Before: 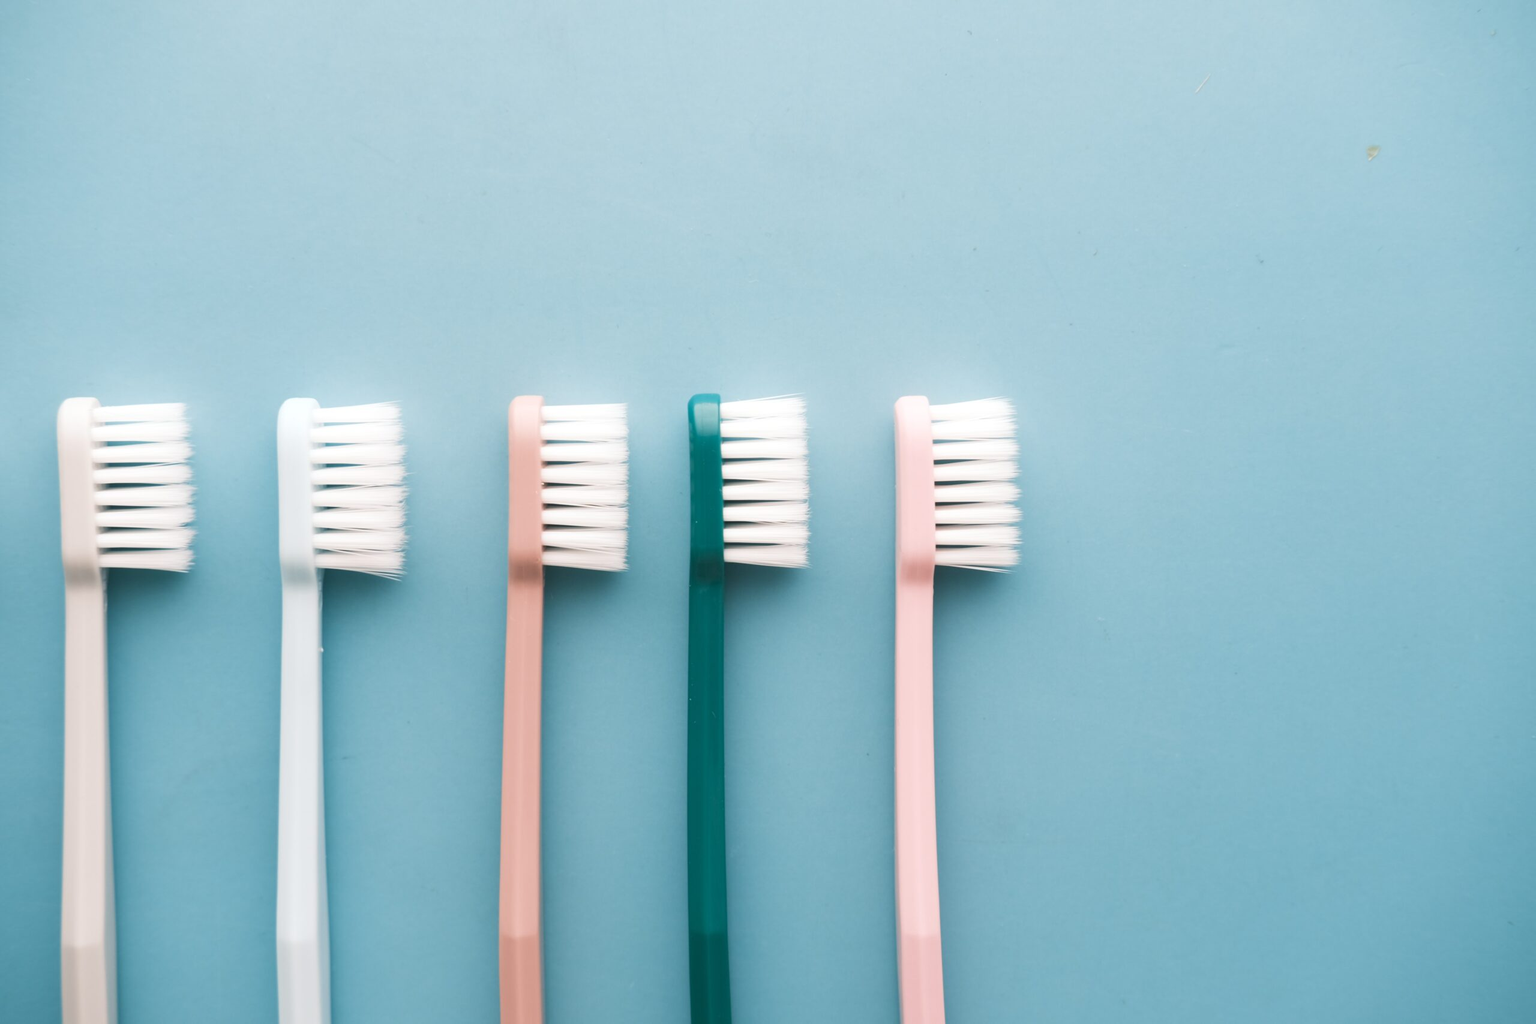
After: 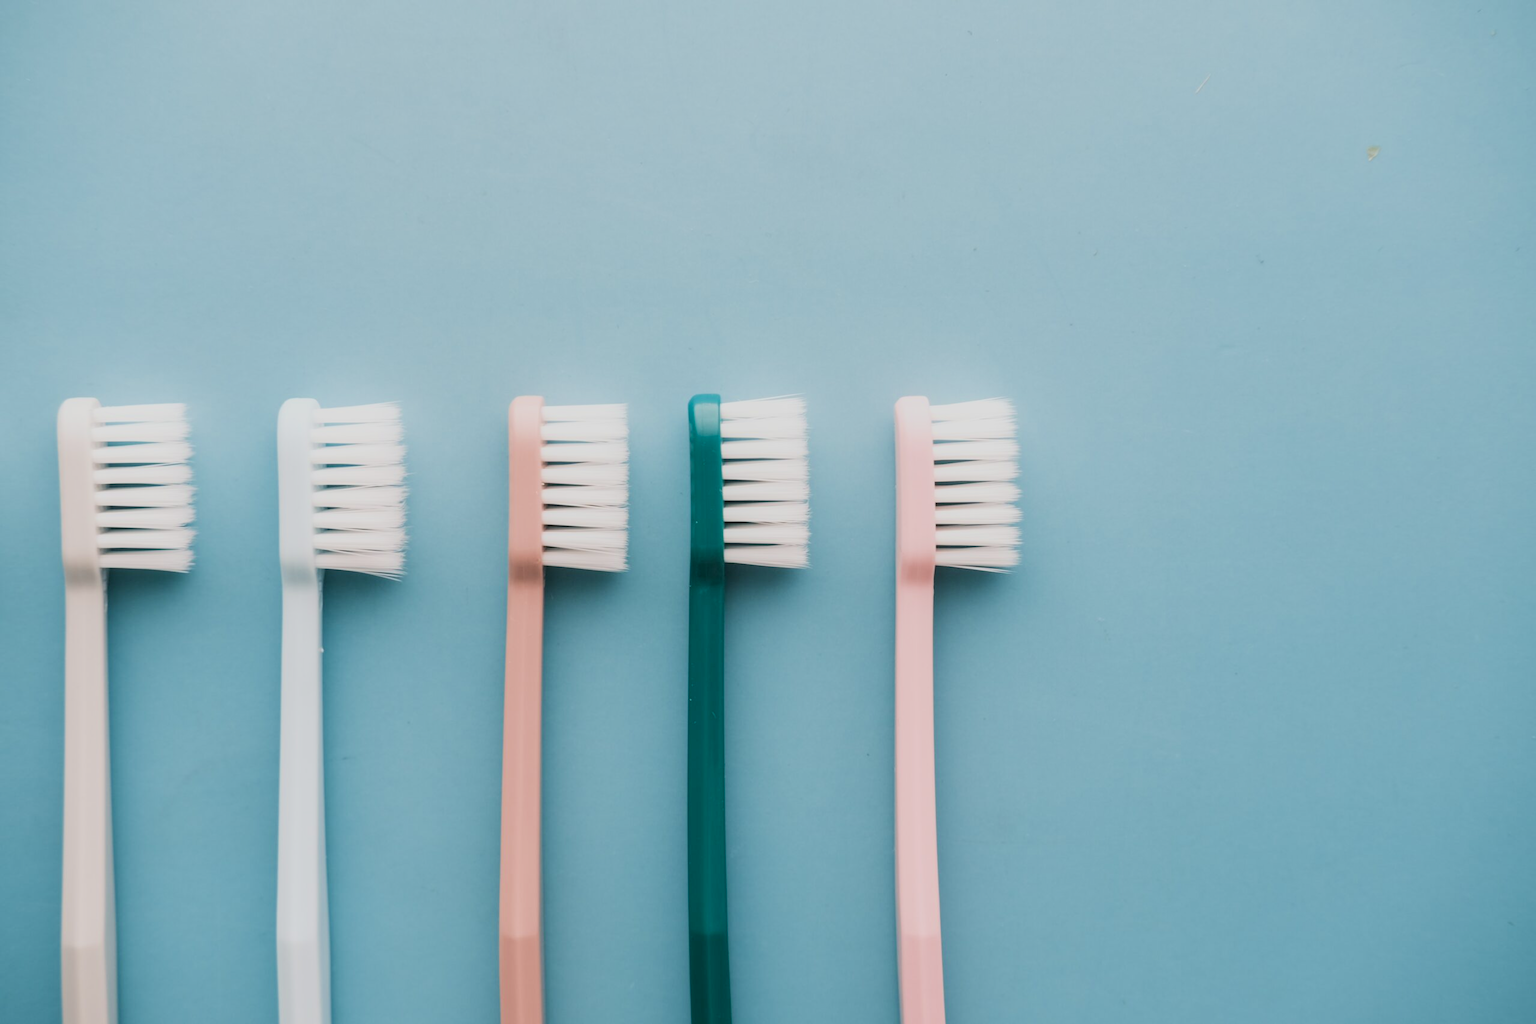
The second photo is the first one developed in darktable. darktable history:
filmic rgb: black relative exposure -7.65 EV, white relative exposure 4.56 EV, hardness 3.61, color science v6 (2022)
local contrast: on, module defaults
fill light: on, module defaults
